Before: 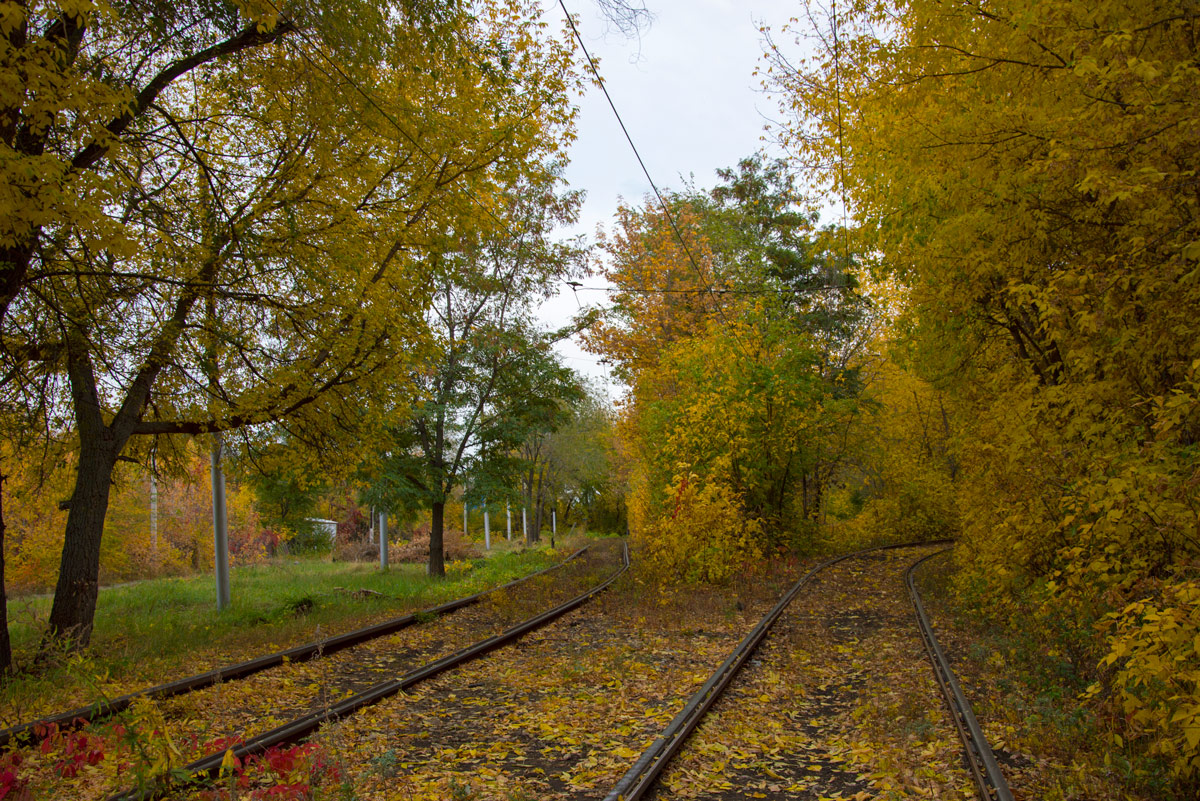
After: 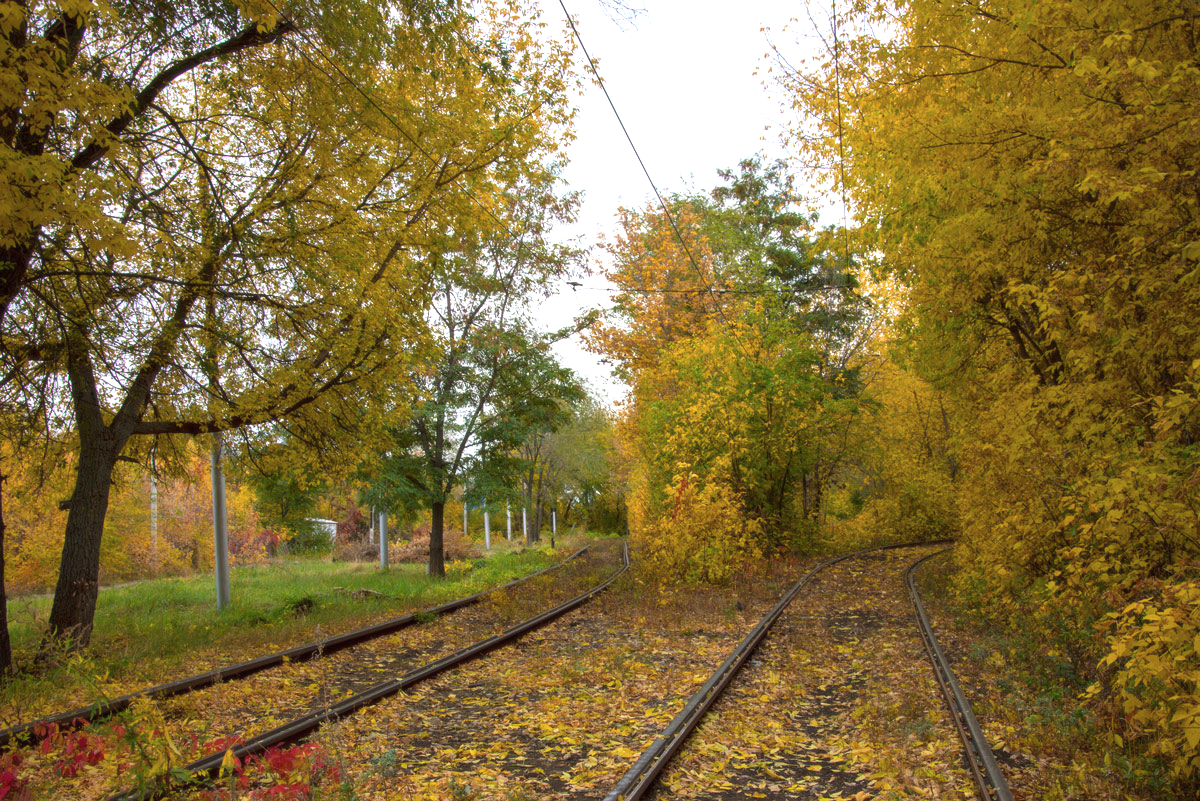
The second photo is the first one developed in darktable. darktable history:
soften: size 10%, saturation 50%, brightness 0.2 EV, mix 10%
exposure: black level correction 0, exposure 1.1 EV, compensate exposure bias true, compensate highlight preservation false
